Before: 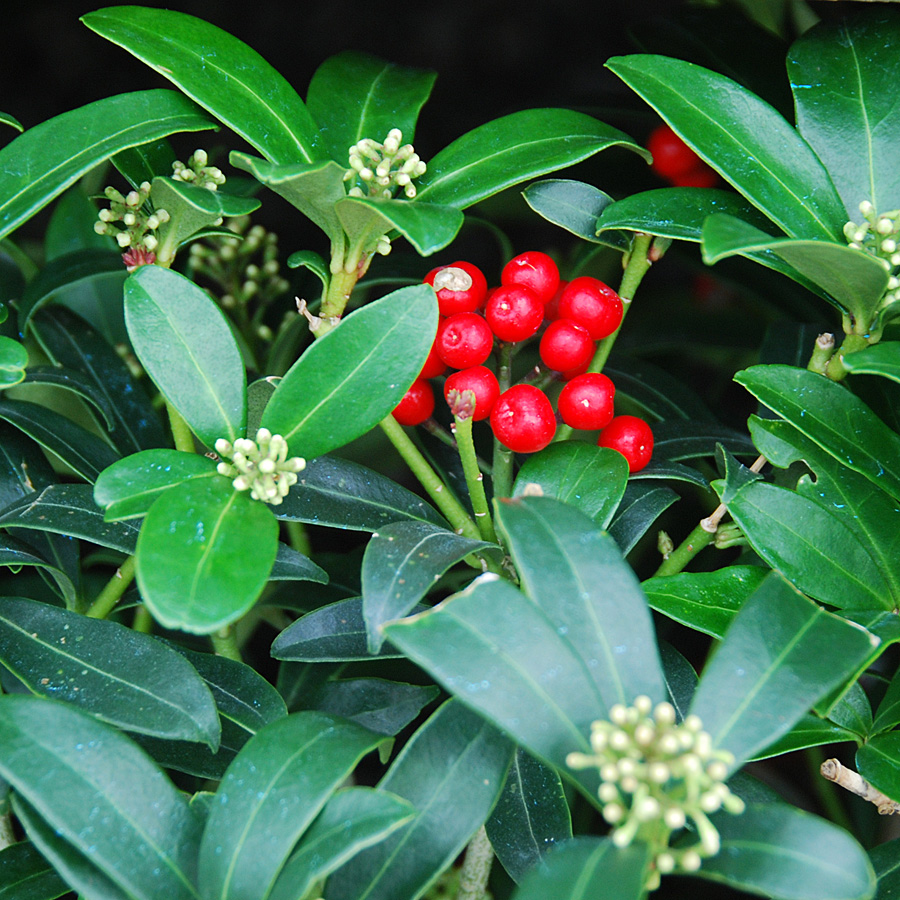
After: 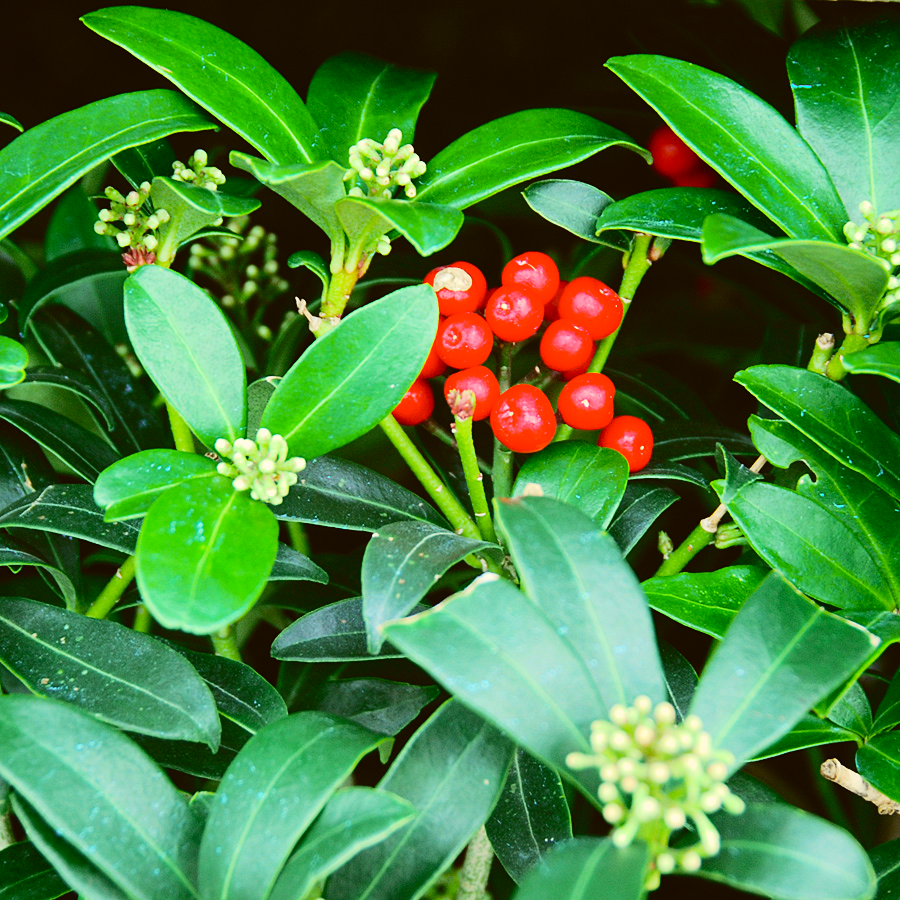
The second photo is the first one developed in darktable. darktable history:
color correction: highlights a* -1.54, highlights b* 10.21, shadows a* 0.534, shadows b* 19.55
tone curve: curves: ch0 [(0, 0.023) (0.103, 0.087) (0.277, 0.28) (0.46, 0.554) (0.569, 0.68) (0.735, 0.843) (0.994, 0.984)]; ch1 [(0, 0) (0.324, 0.285) (0.456, 0.438) (0.488, 0.497) (0.512, 0.503) (0.535, 0.535) (0.599, 0.606) (0.715, 0.738) (1, 1)]; ch2 [(0, 0) (0.369, 0.388) (0.449, 0.431) (0.478, 0.471) (0.502, 0.503) (0.55, 0.553) (0.603, 0.602) (0.656, 0.713) (1, 1)], color space Lab, independent channels, preserve colors none
